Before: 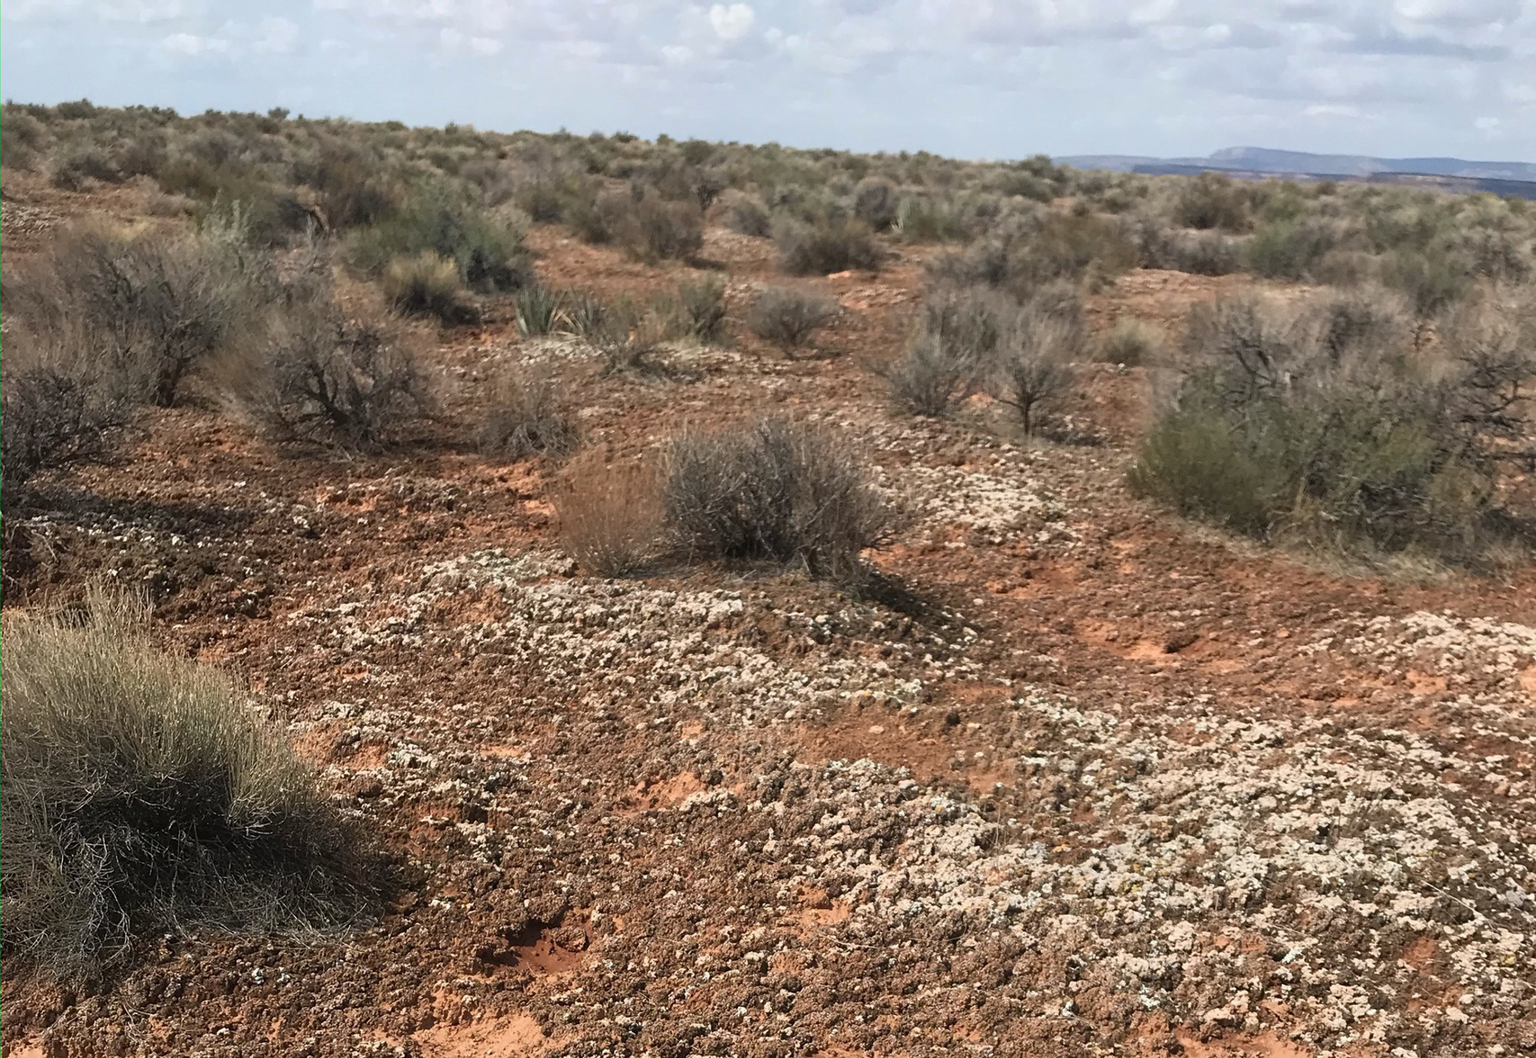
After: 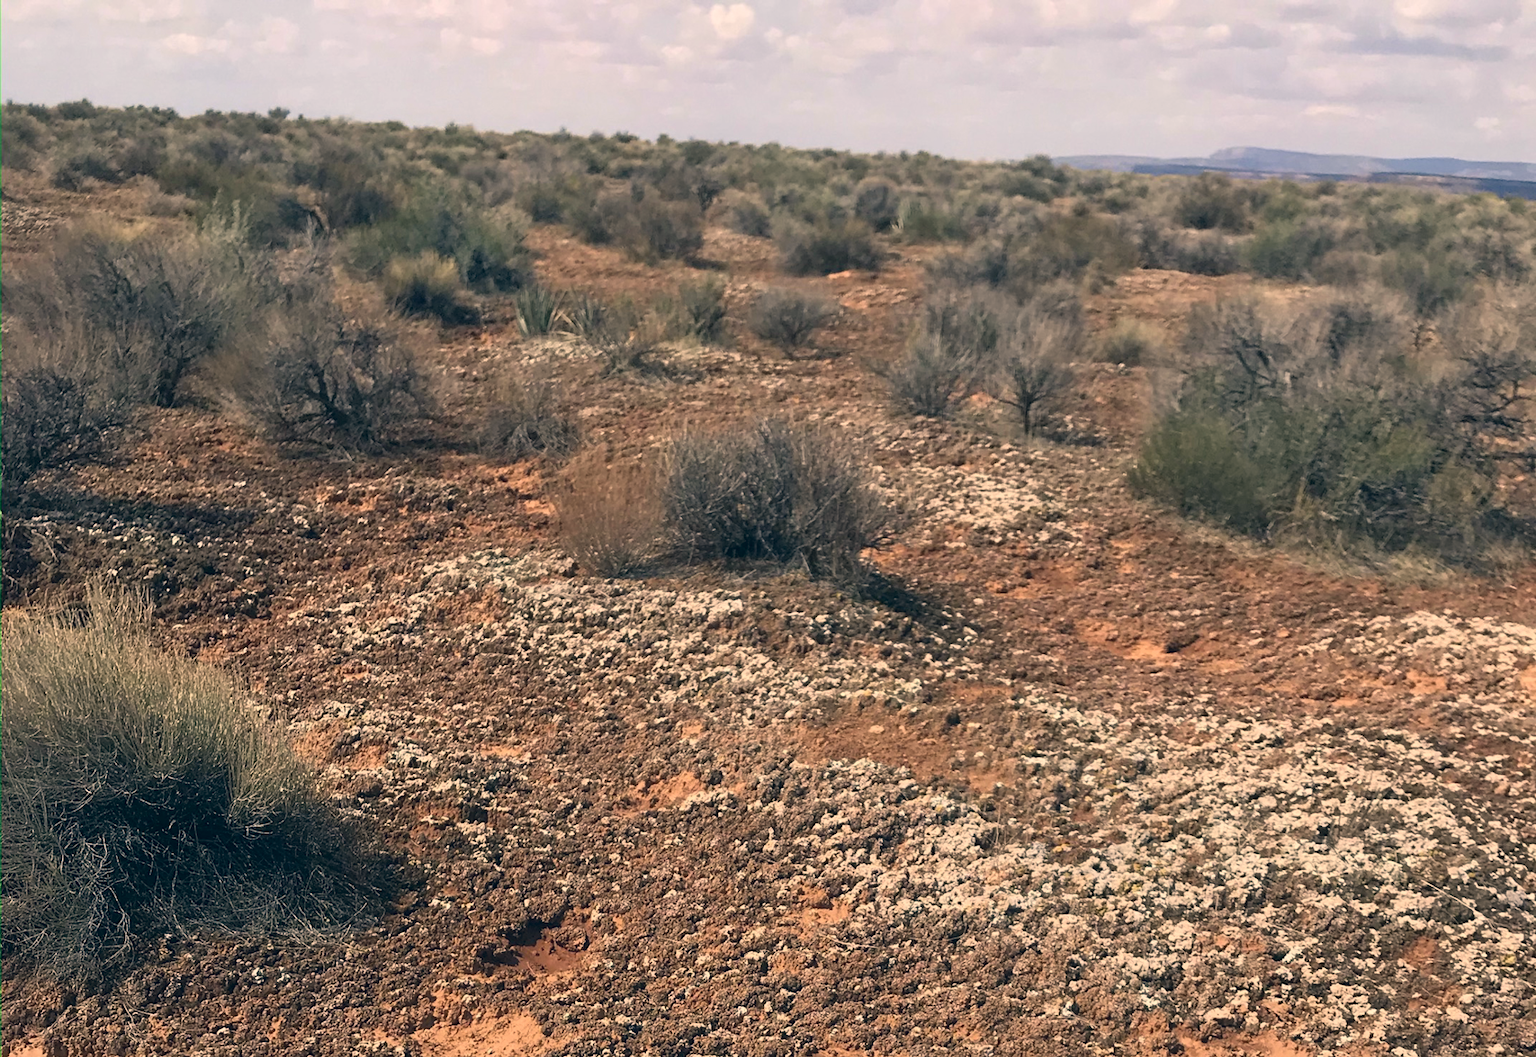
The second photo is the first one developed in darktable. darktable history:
color correction: highlights a* 10.35, highlights b* 14.21, shadows a* -9.57, shadows b* -15.06
